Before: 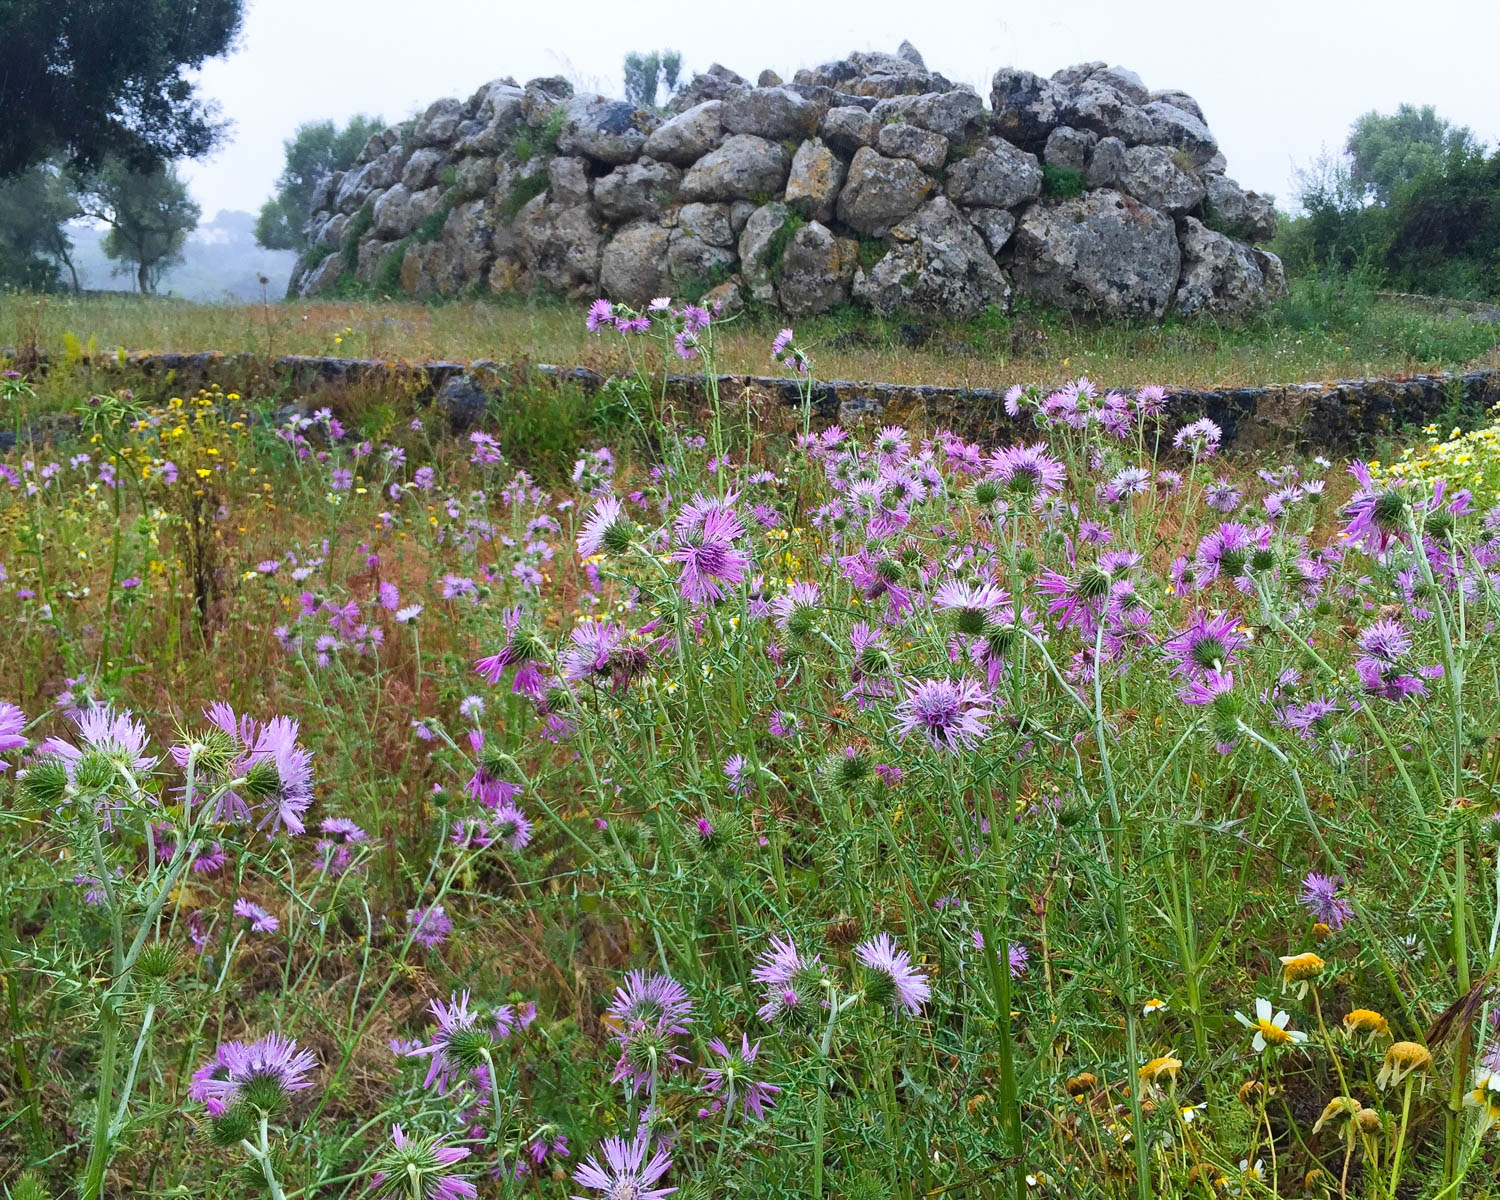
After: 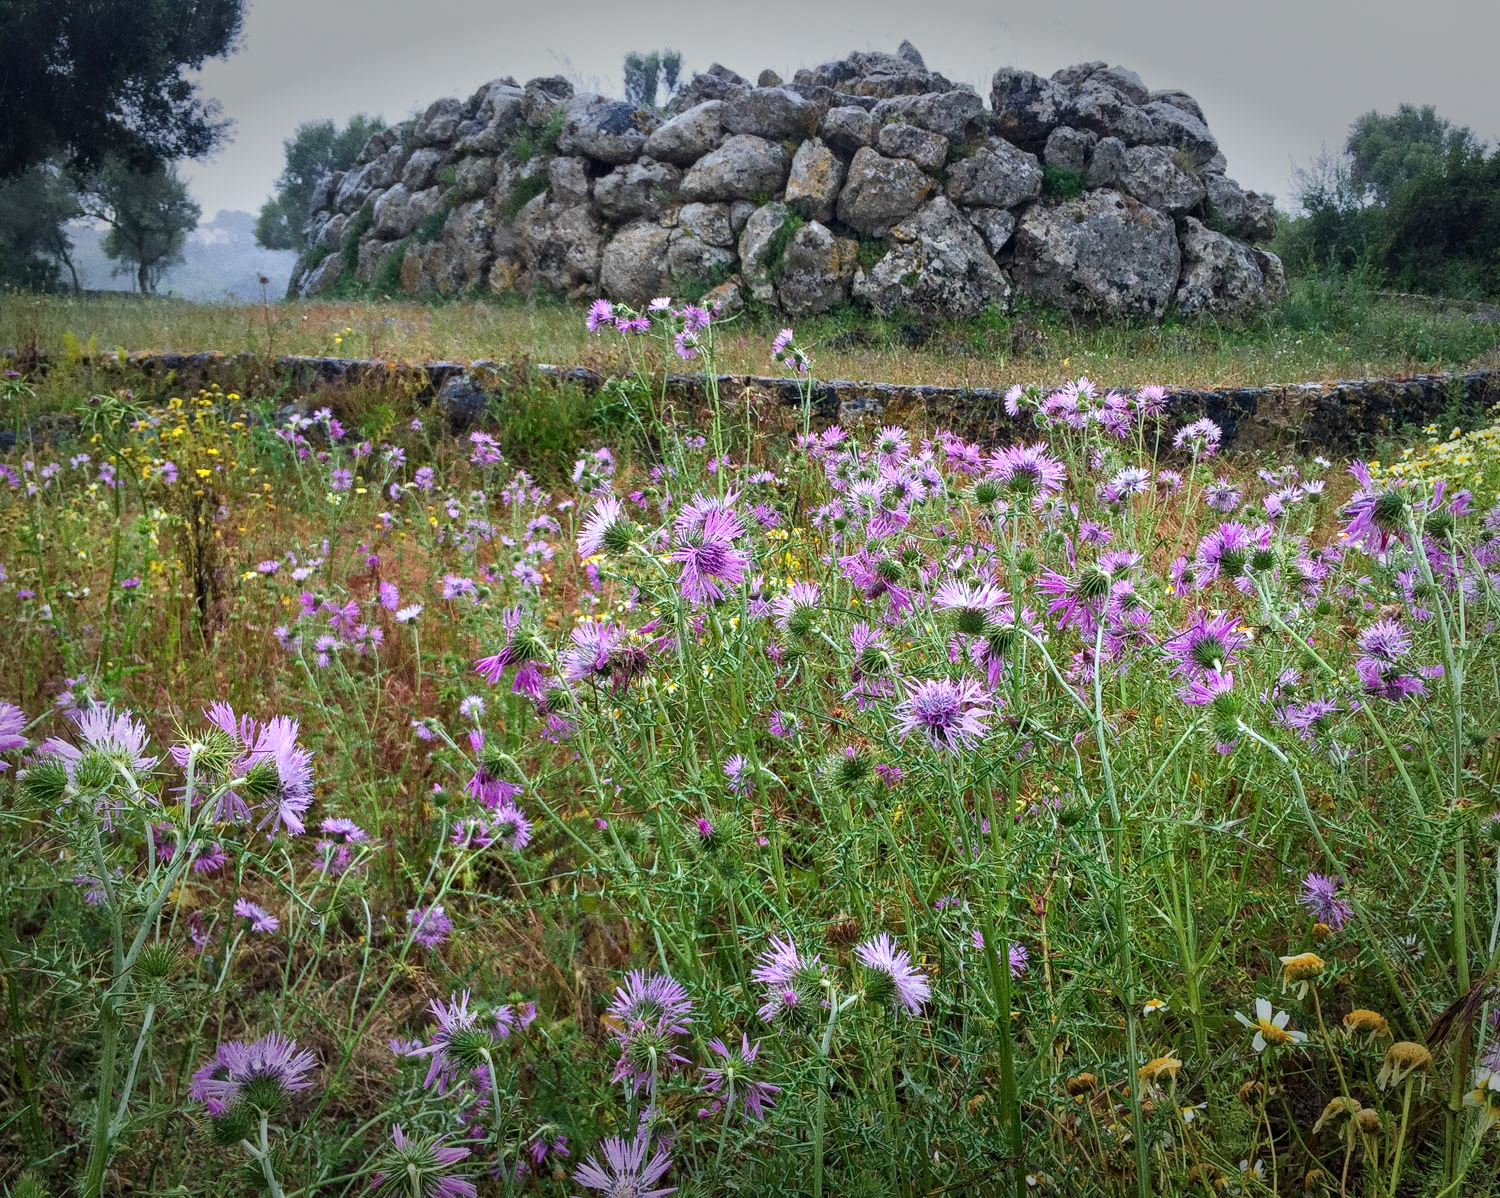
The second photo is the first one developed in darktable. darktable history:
local contrast: detail 130%
vignetting: fall-off start 70.97%, brightness -0.584, saturation -0.118, width/height ratio 1.333
crop: top 0.05%, bottom 0.098%
grain: strength 26%
